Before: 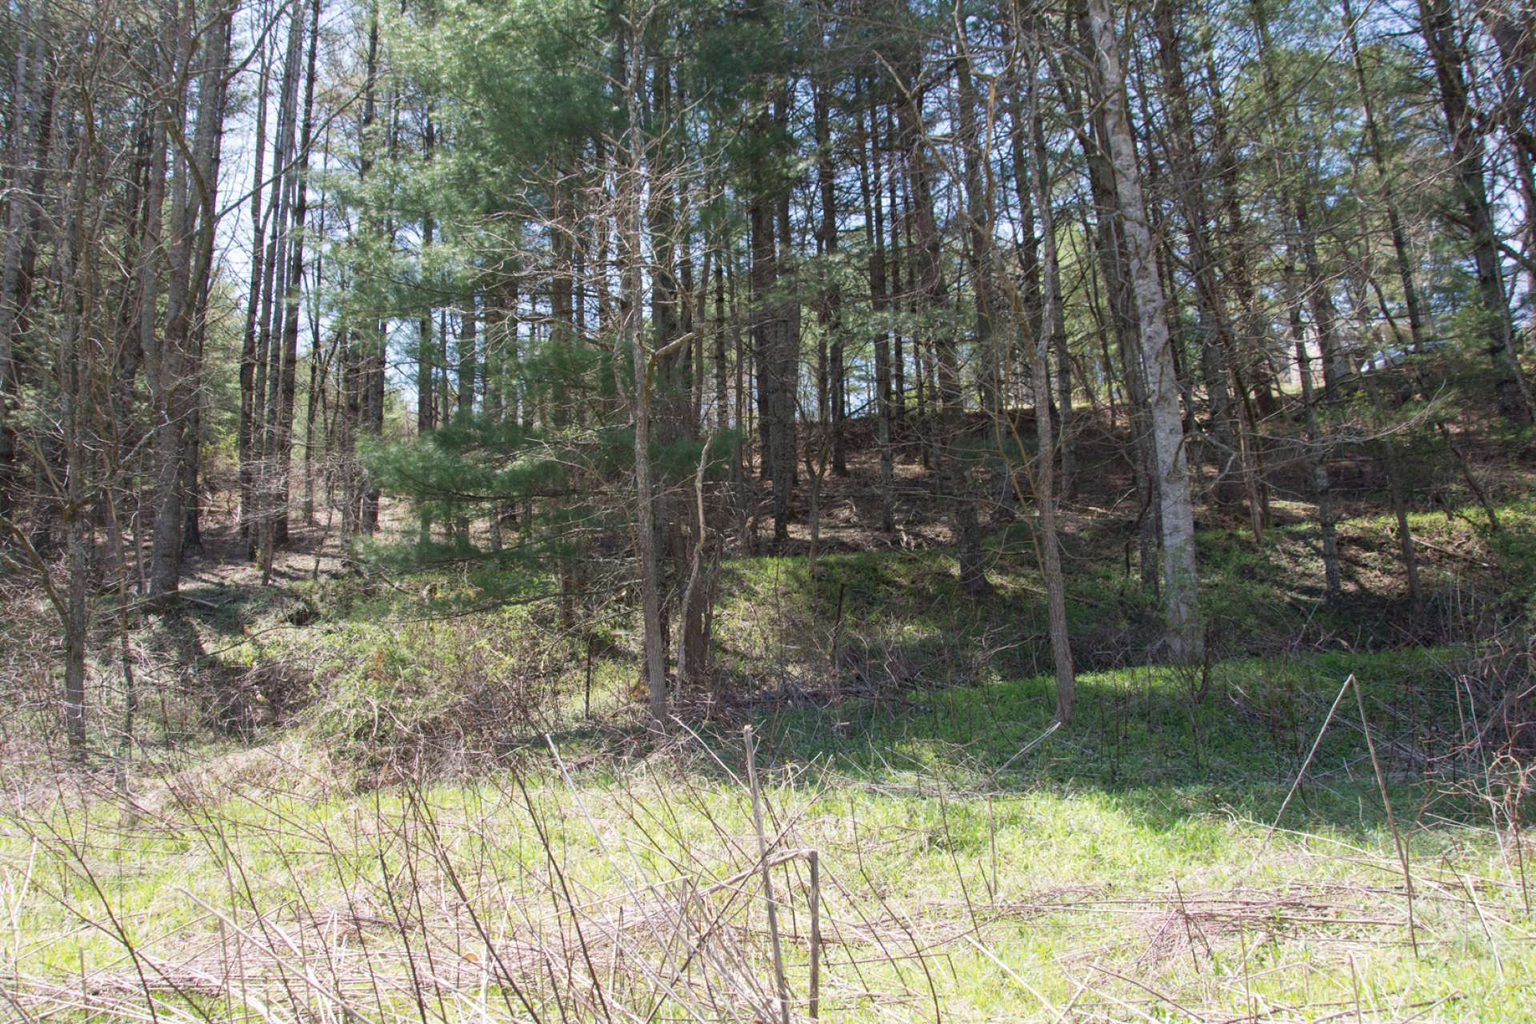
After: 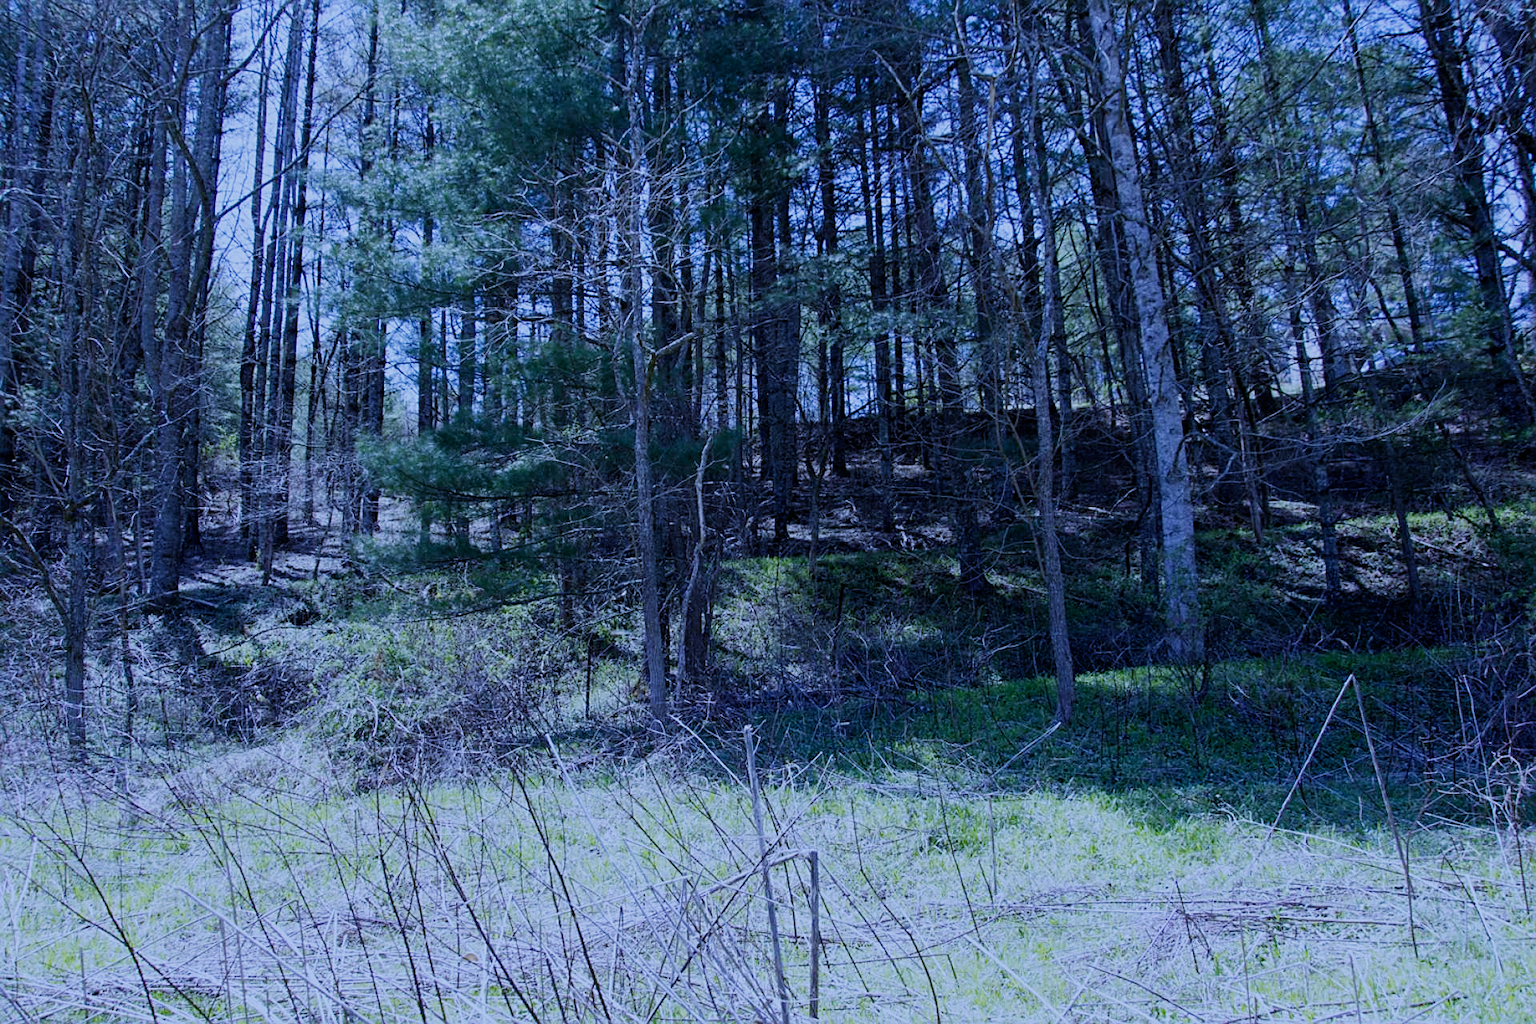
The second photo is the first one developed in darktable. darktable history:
sharpen: on, module defaults
white balance: red 0.766, blue 1.537
filmic rgb: middle gray luminance 29%, black relative exposure -10.3 EV, white relative exposure 5.5 EV, threshold 6 EV, target black luminance 0%, hardness 3.95, latitude 2.04%, contrast 1.132, highlights saturation mix 5%, shadows ↔ highlights balance 15.11%, preserve chrominance no, color science v3 (2019), use custom middle-gray values true, iterations of high-quality reconstruction 0, enable highlight reconstruction true
